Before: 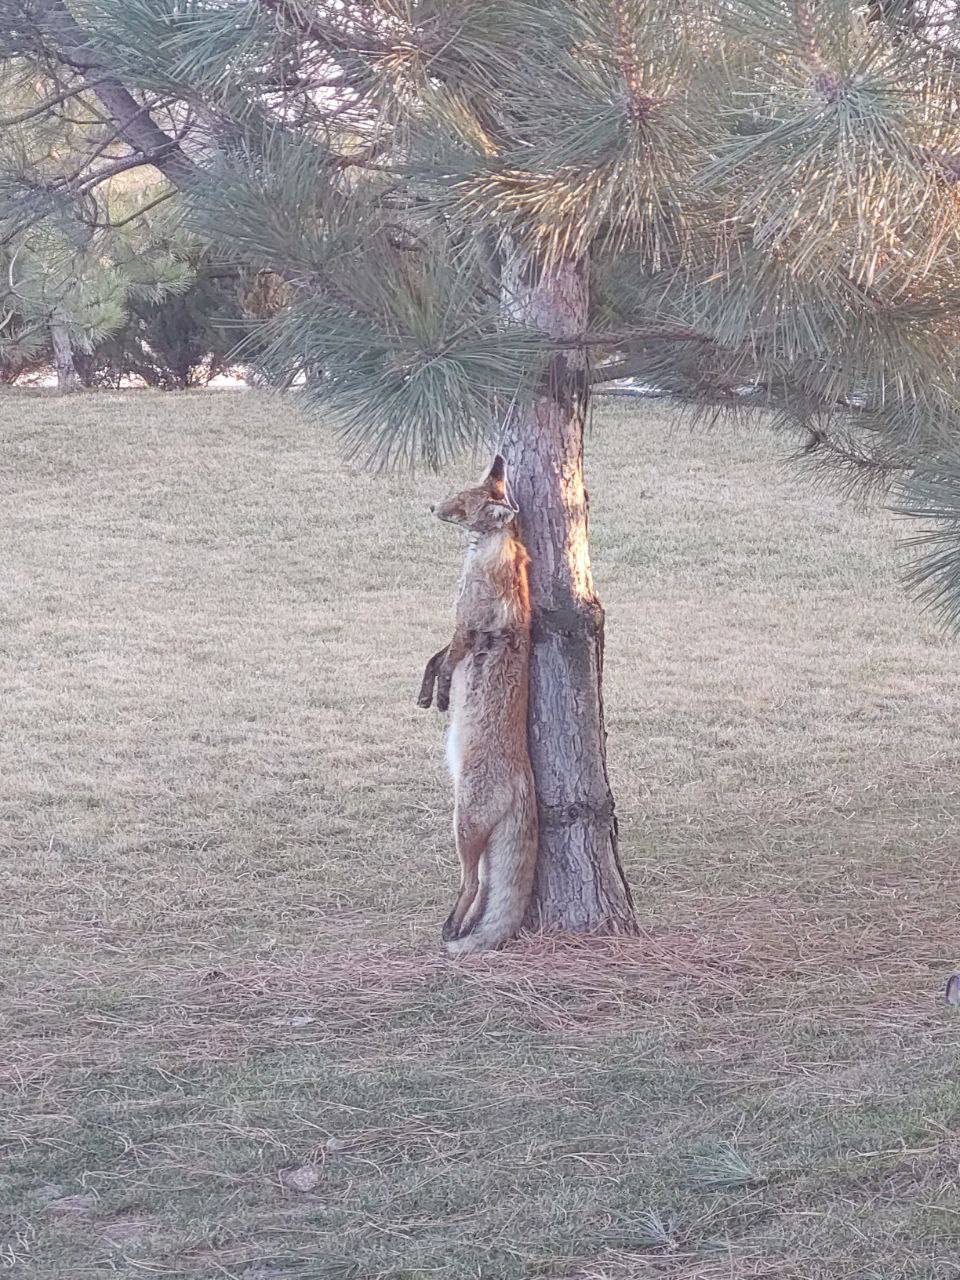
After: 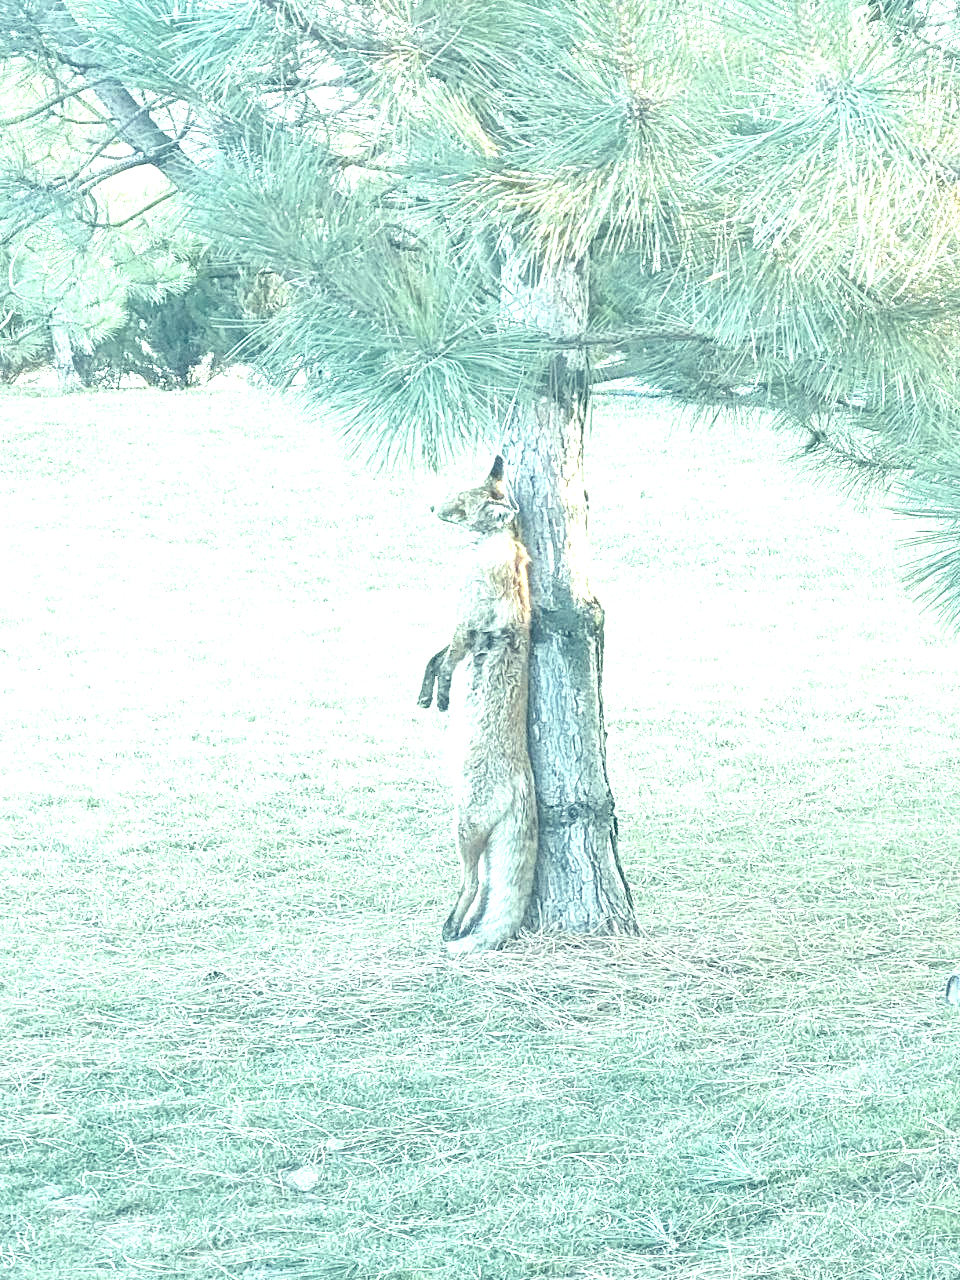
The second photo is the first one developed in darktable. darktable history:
color correction: highlights a* -20.08, highlights b* 9.8, shadows a* -20.4, shadows b* -10.76
contrast brightness saturation: contrast 0.1, saturation -0.36
white balance: red 0.98, blue 1.034
exposure: exposure 1.5 EV, compensate highlight preservation false
local contrast: mode bilateral grid, contrast 20, coarseness 50, detail 120%, midtone range 0.2
levels: levels [0.016, 0.492, 0.969]
